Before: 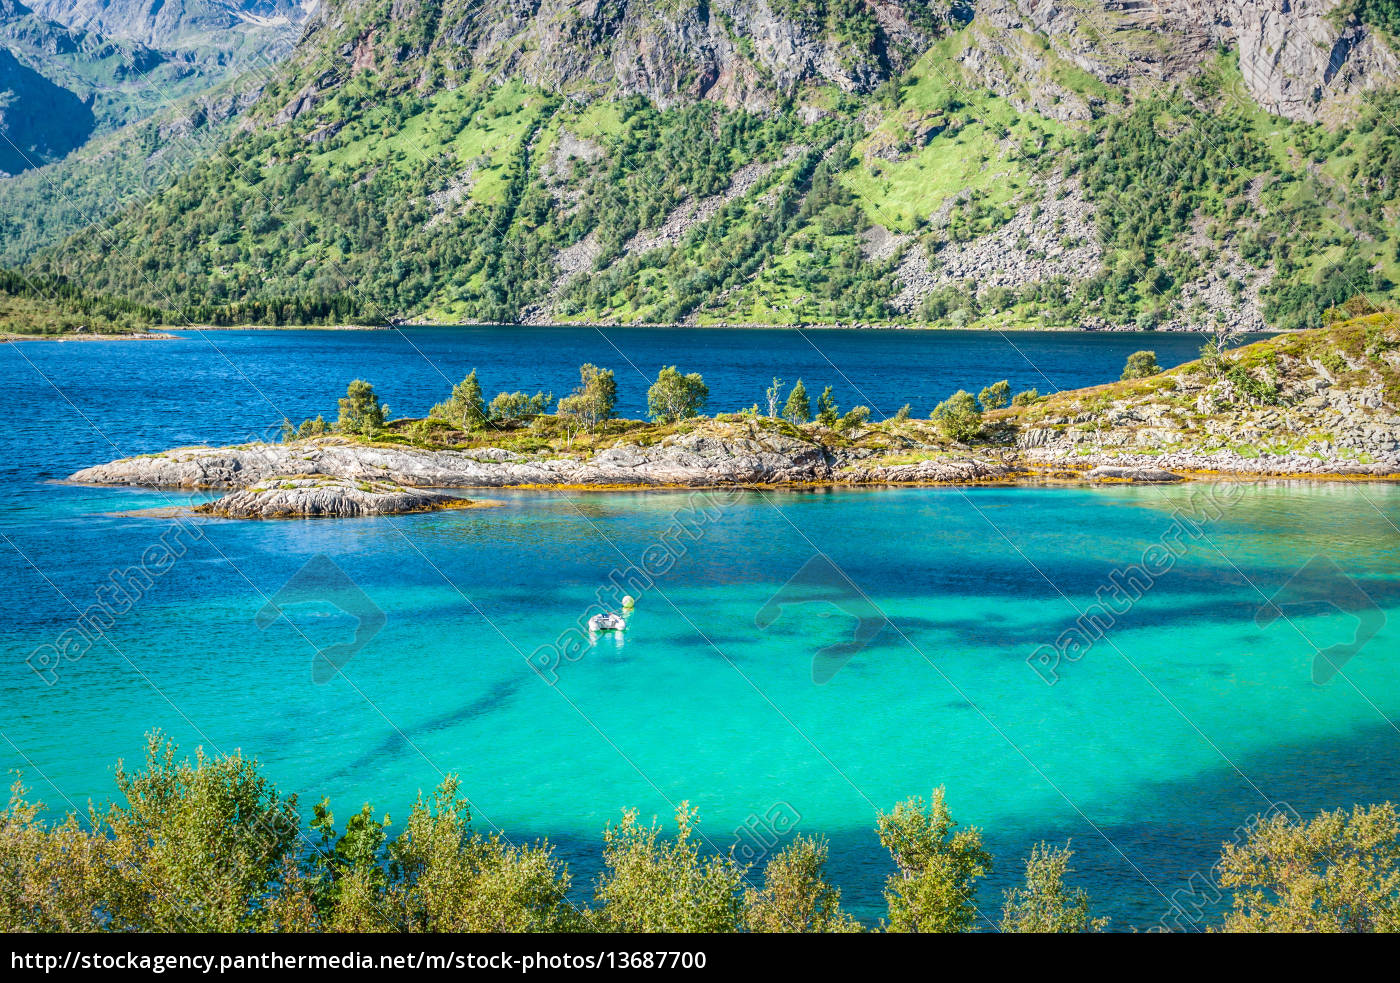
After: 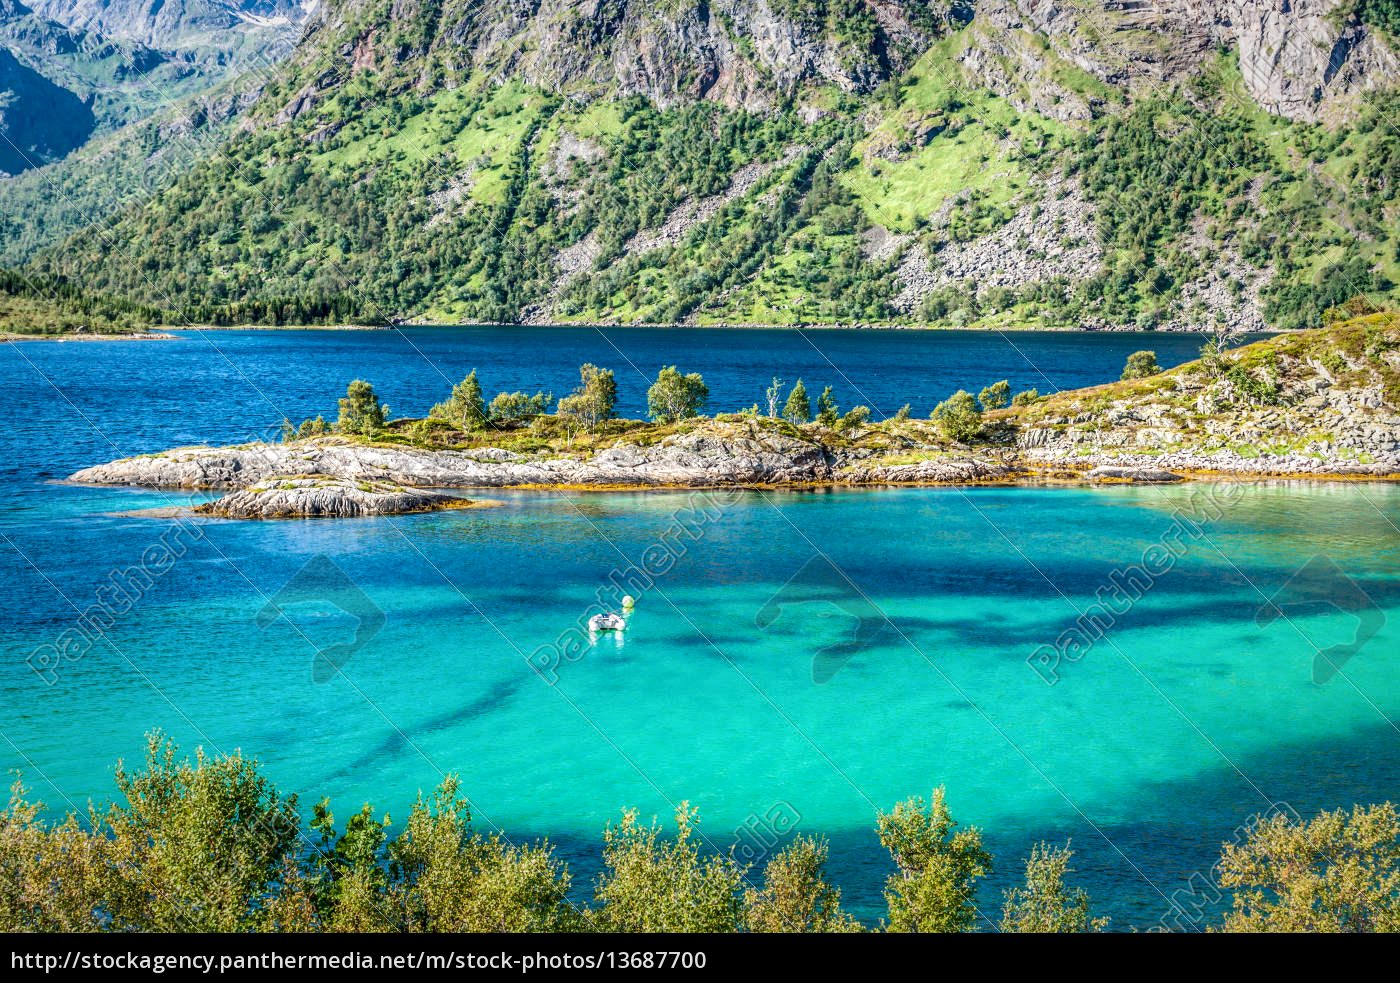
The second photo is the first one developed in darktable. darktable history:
local contrast: shadows 94%
tone equalizer: on, module defaults
